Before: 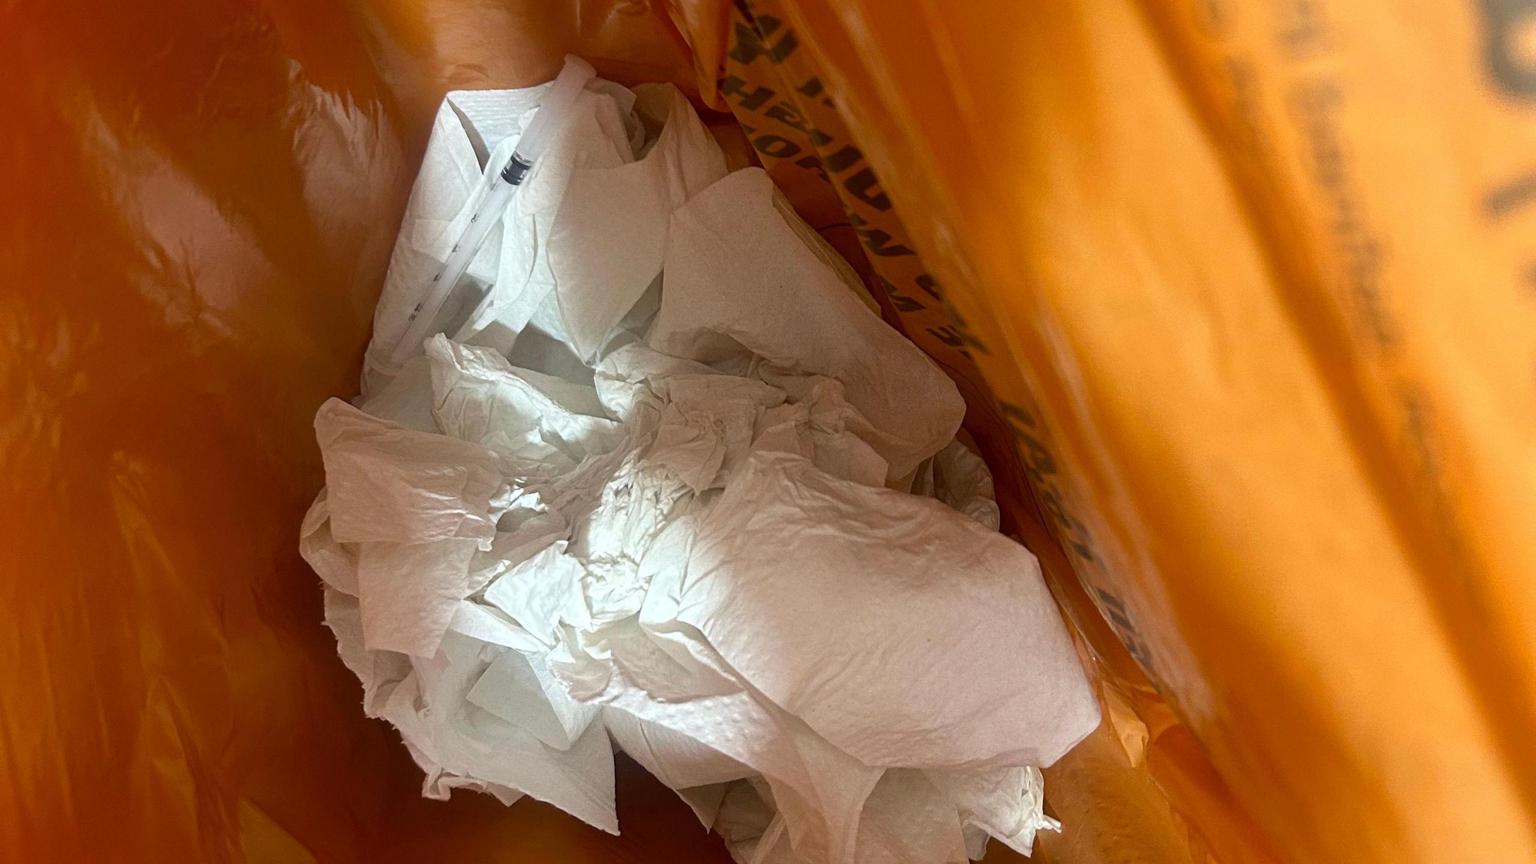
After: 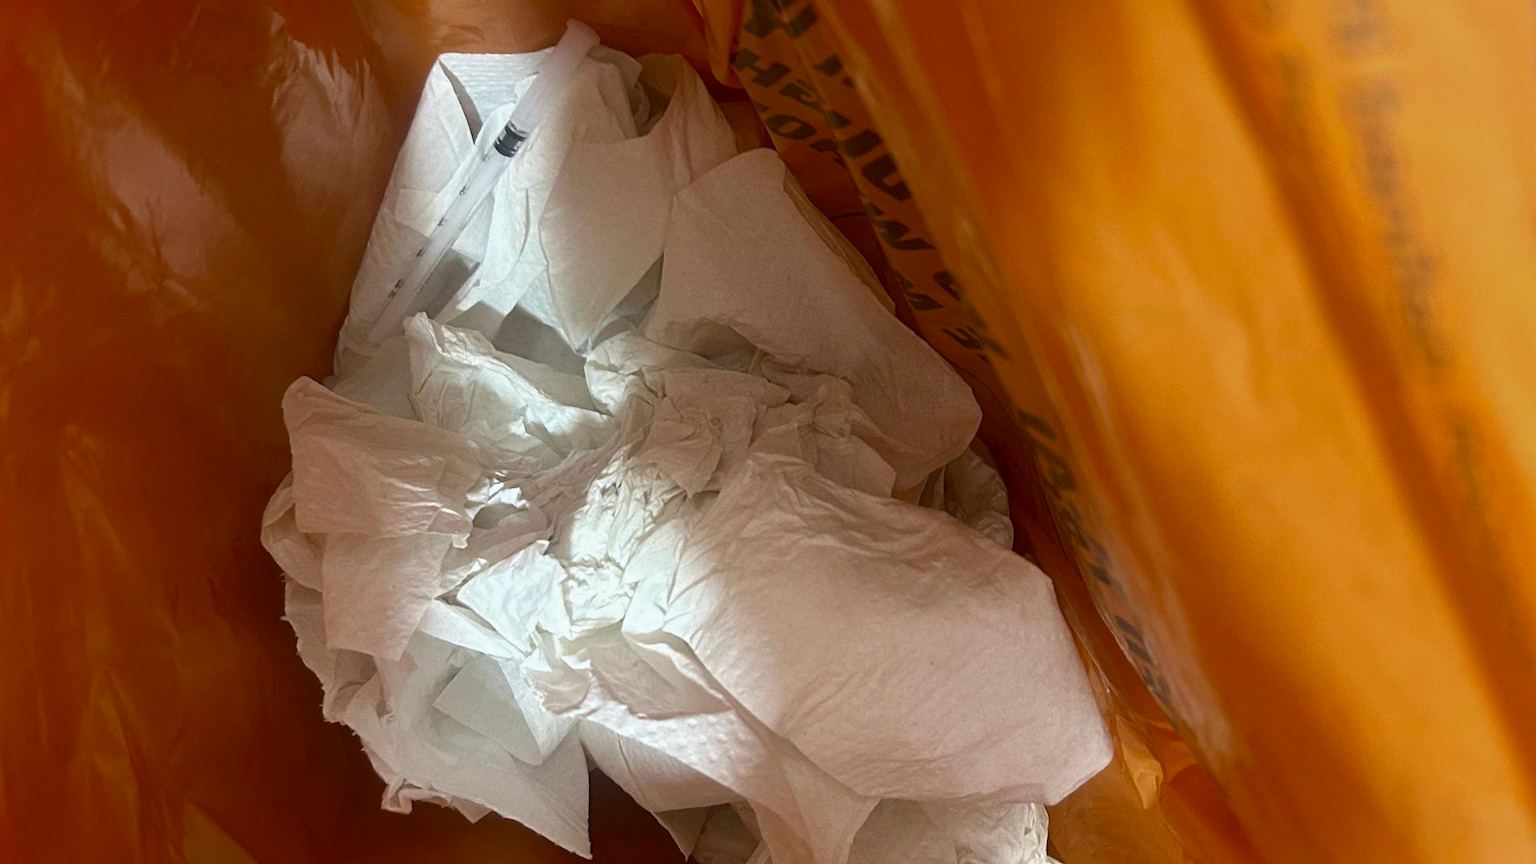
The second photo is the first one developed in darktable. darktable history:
color zones: curves: ch0 [(0, 0.425) (0.143, 0.422) (0.286, 0.42) (0.429, 0.419) (0.571, 0.419) (0.714, 0.42) (0.857, 0.422) (1, 0.425)]
crop and rotate: angle -2.38°
